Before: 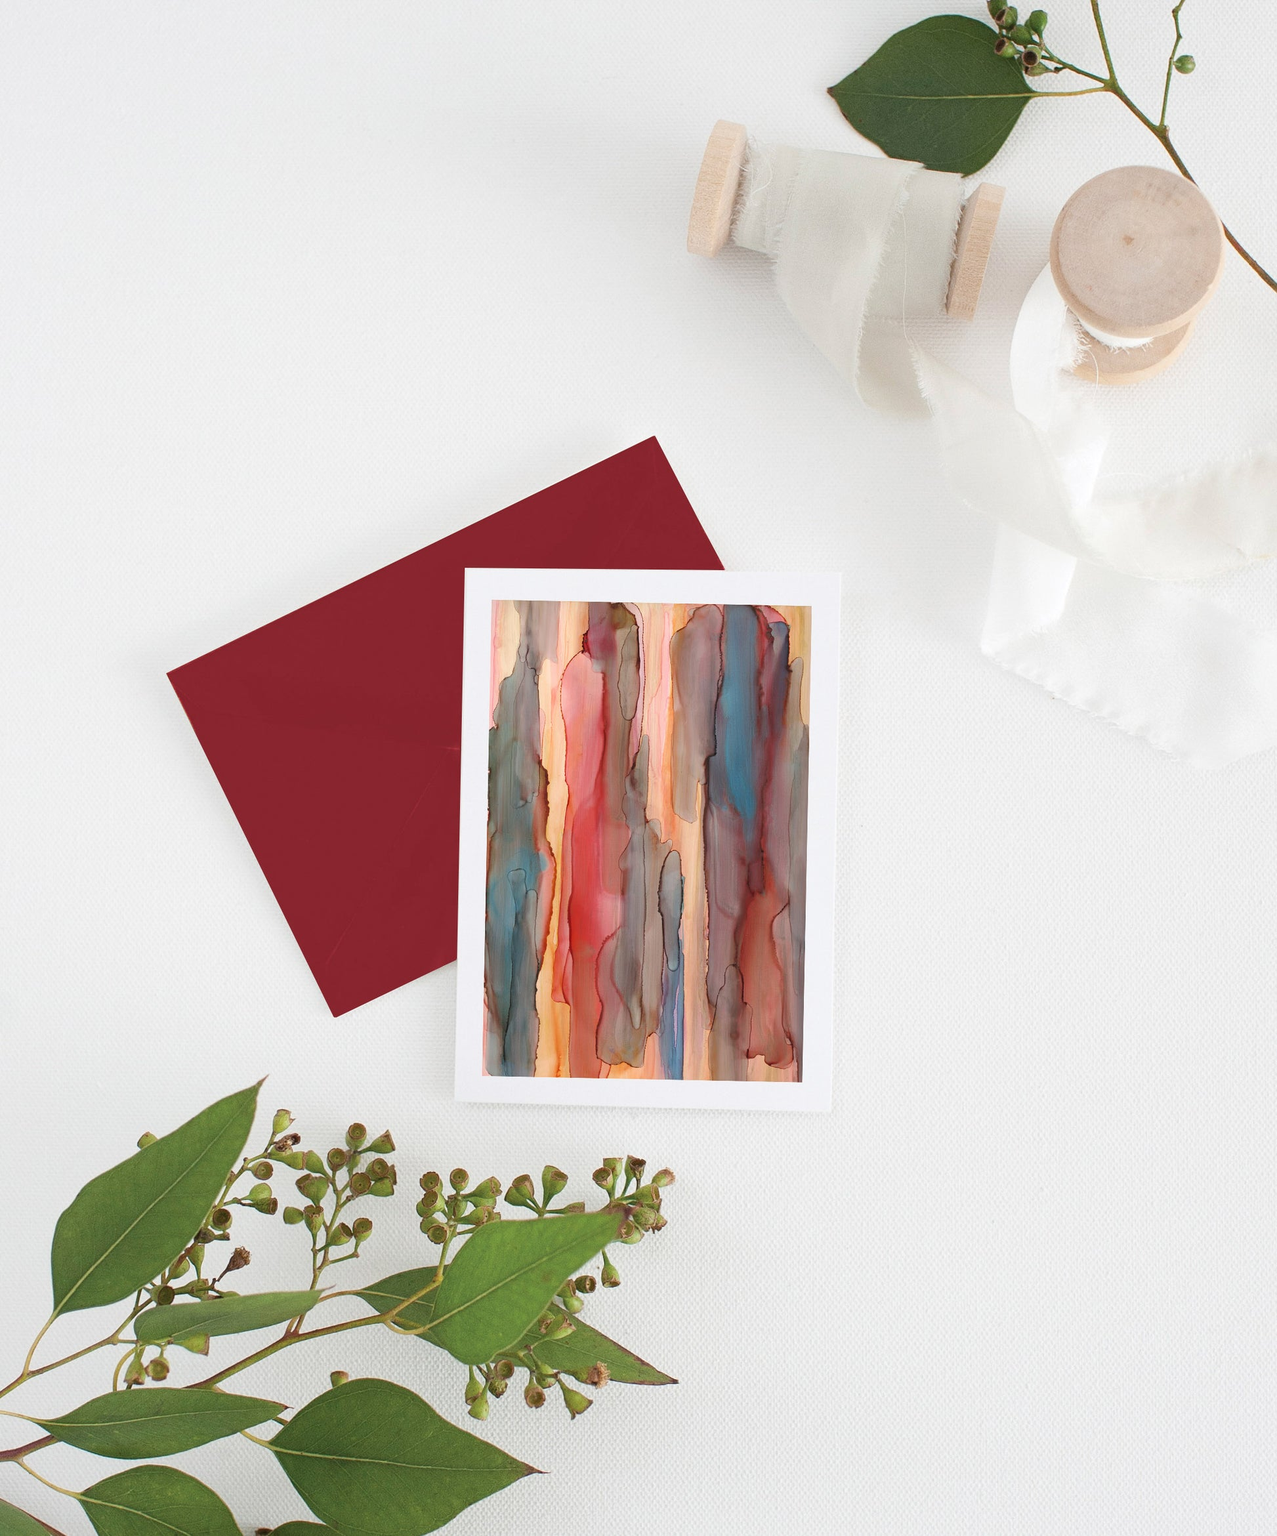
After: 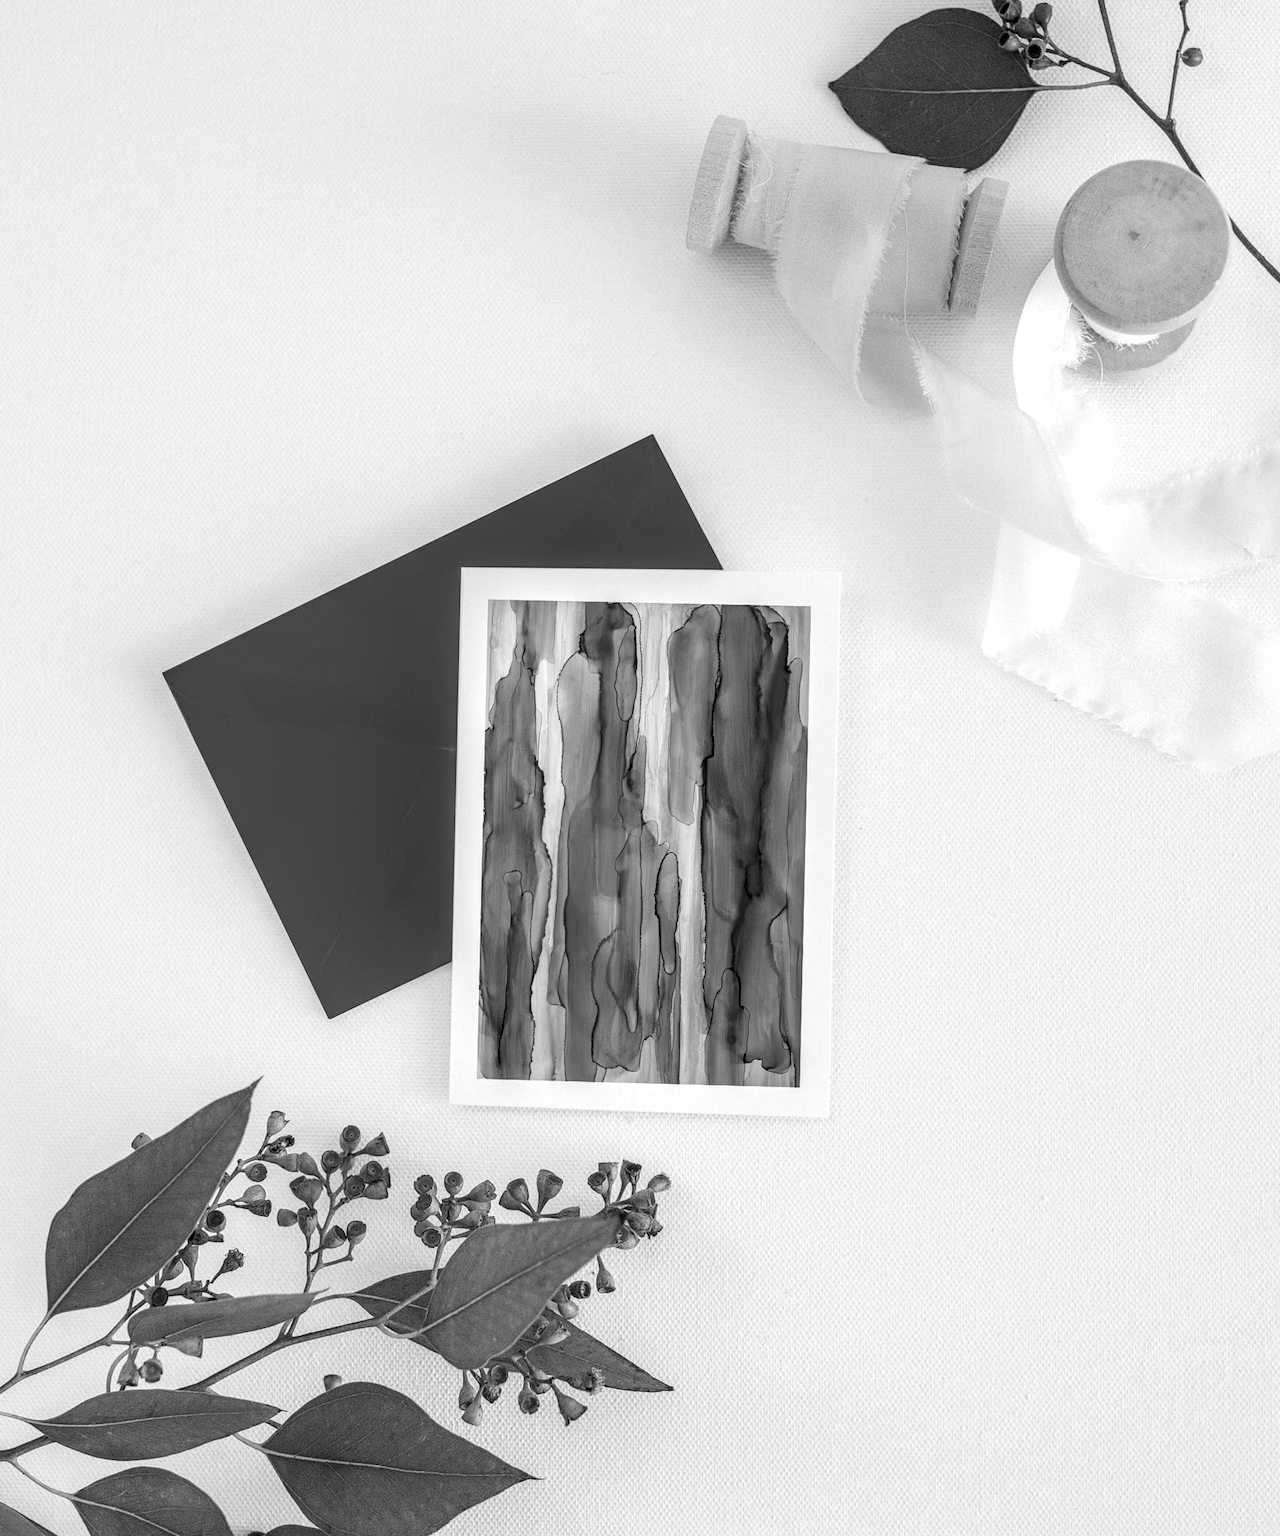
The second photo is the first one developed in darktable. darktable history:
local contrast: highlights 0%, shadows 0%, detail 182%
monochrome: size 1
rotate and perspective: rotation 0.192°, lens shift (horizontal) -0.015, crop left 0.005, crop right 0.996, crop top 0.006, crop bottom 0.99
